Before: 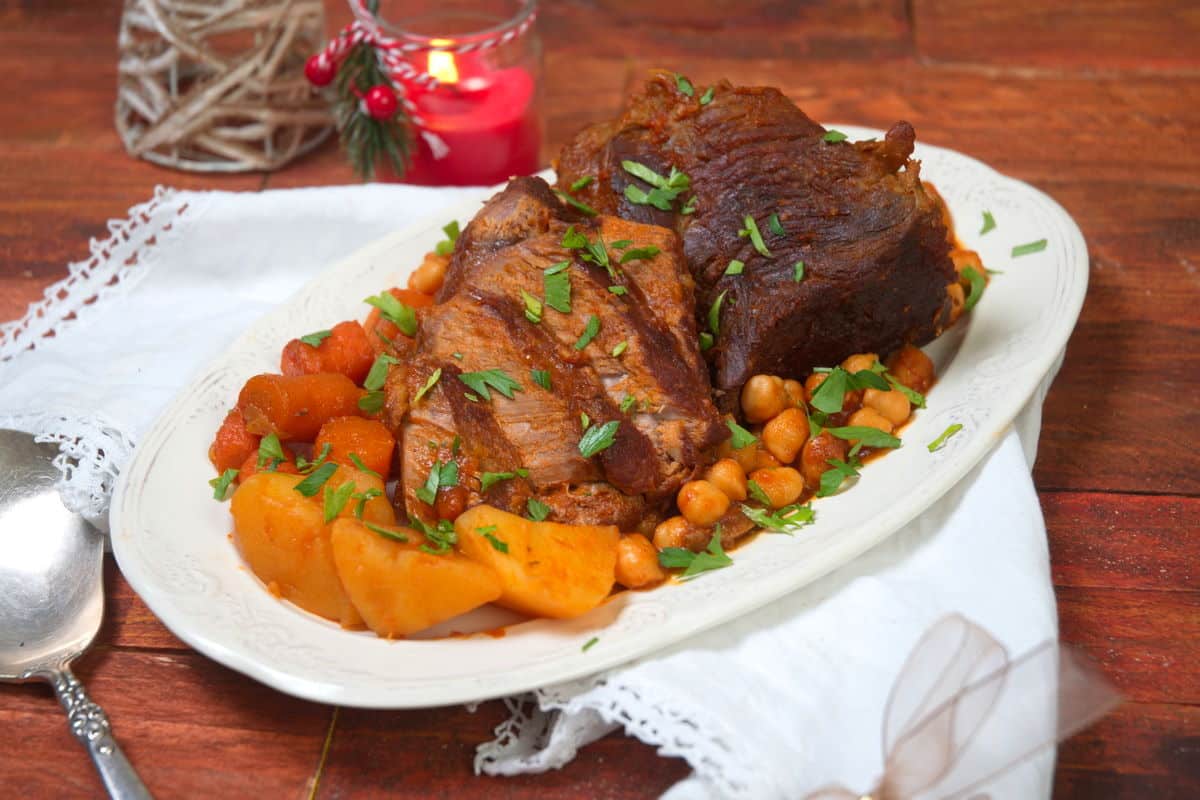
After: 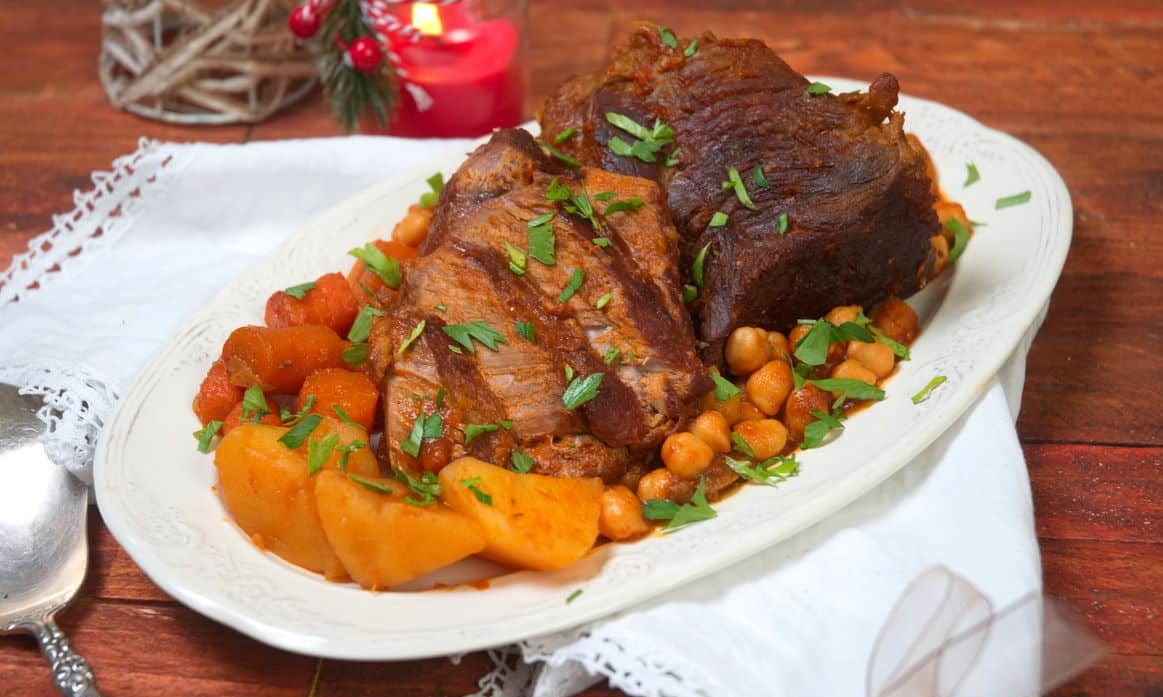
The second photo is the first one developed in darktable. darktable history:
crop: left 1.382%, top 6.123%, right 1.648%, bottom 6.649%
